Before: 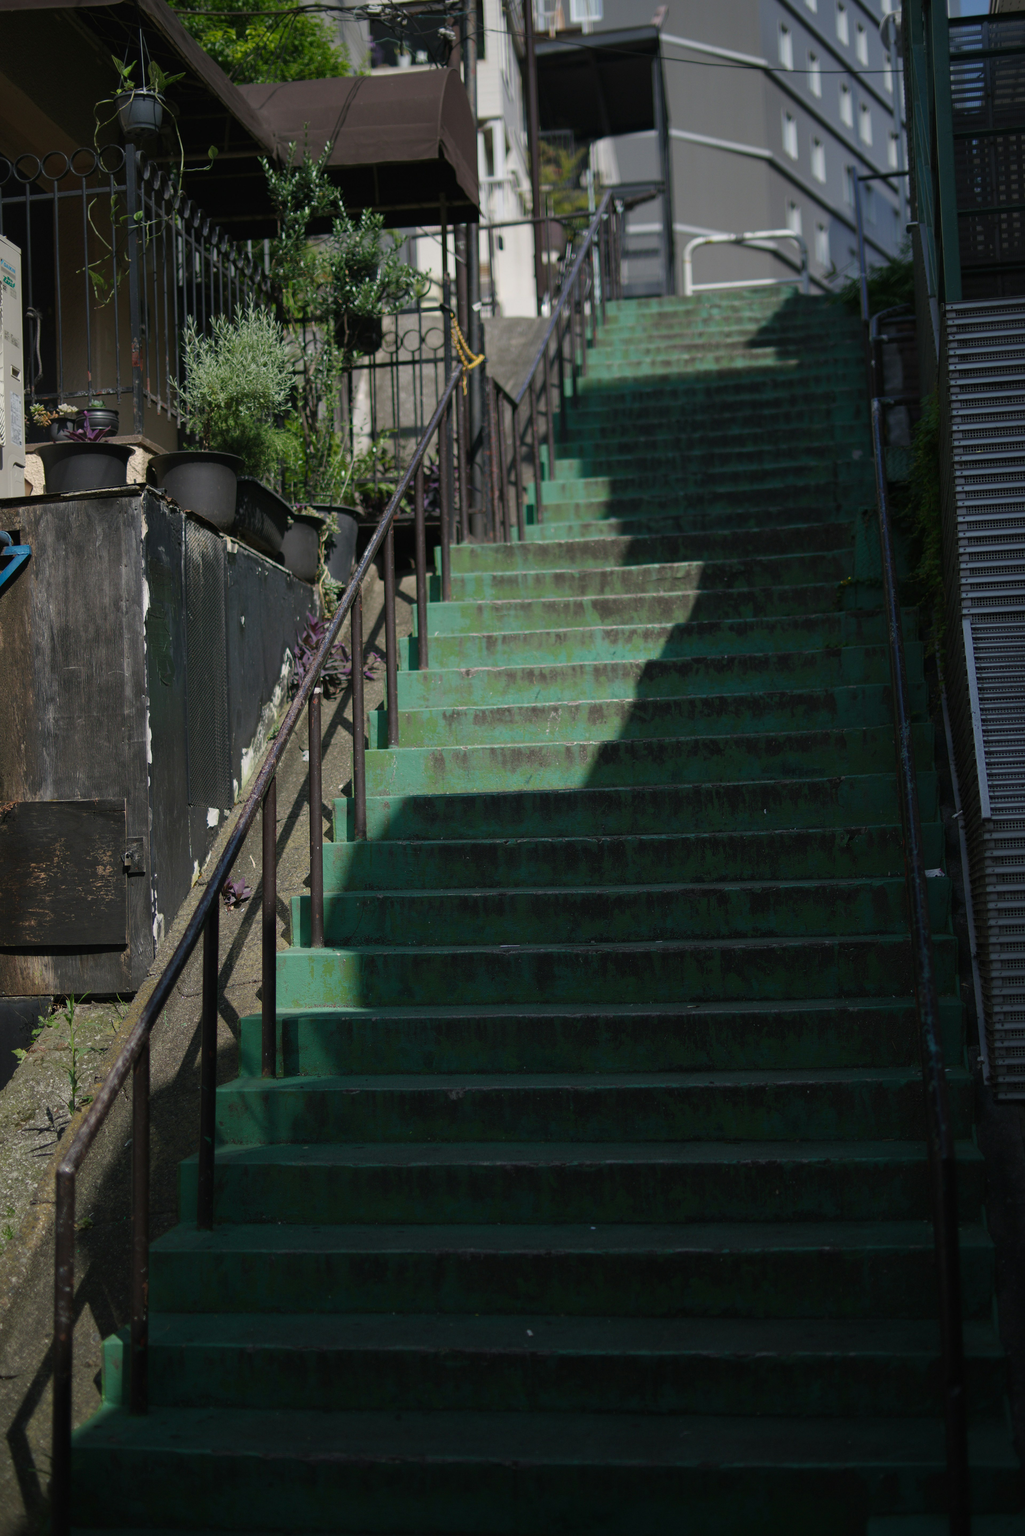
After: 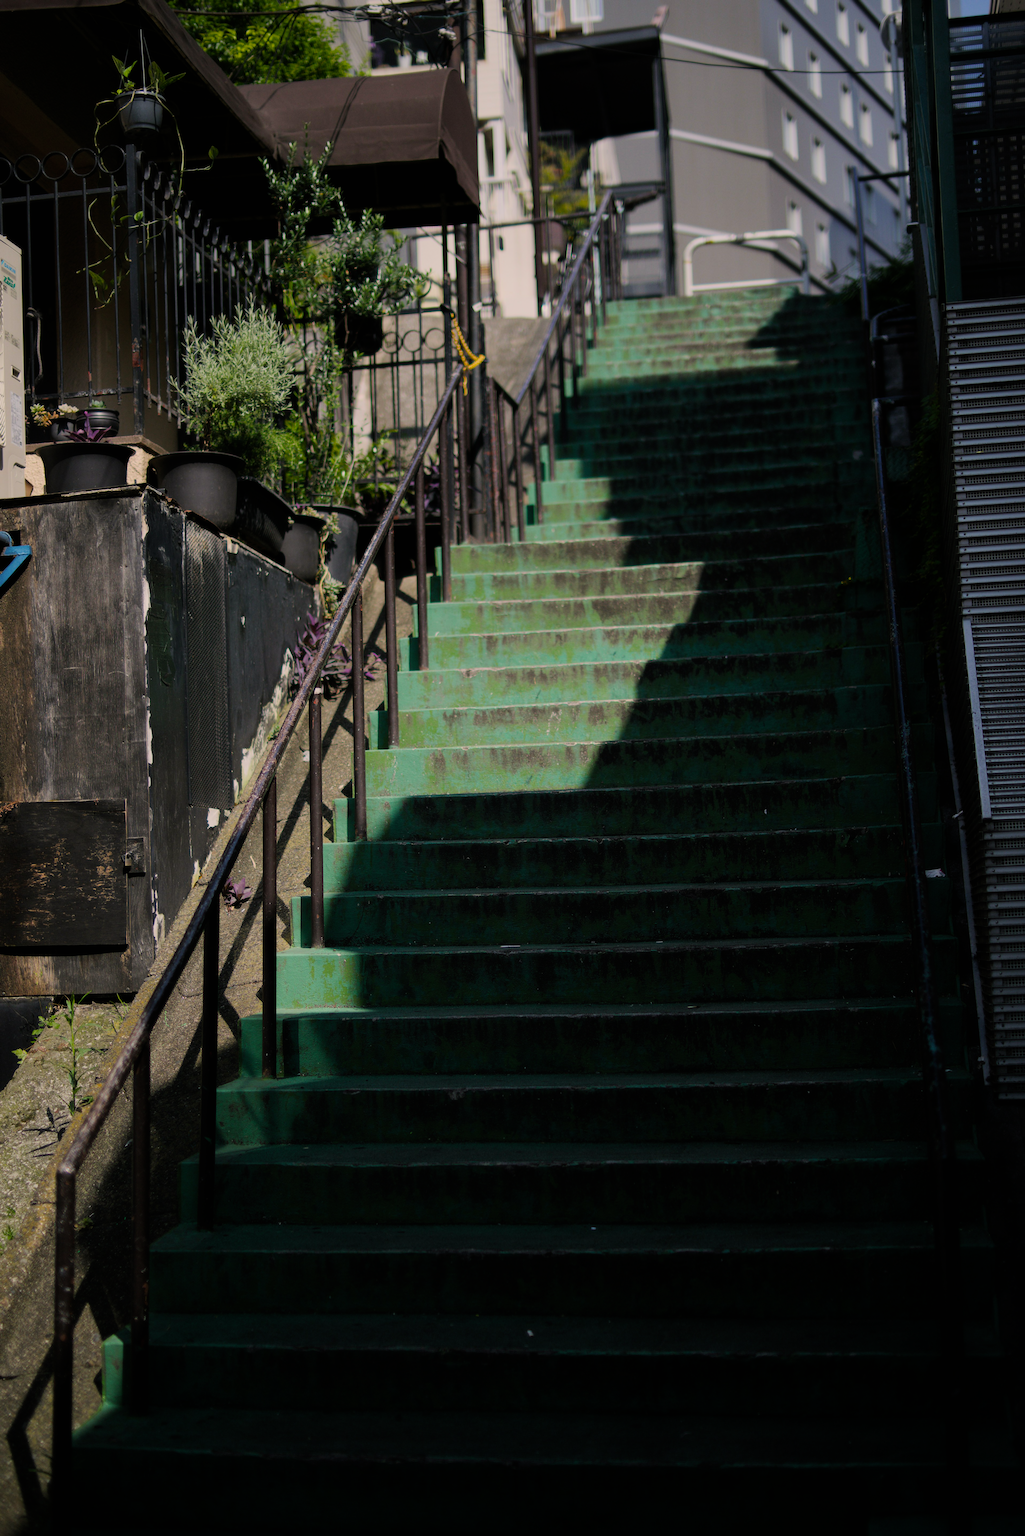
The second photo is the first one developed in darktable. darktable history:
tone equalizer: -8 EV -0.417 EV, -7 EV -0.389 EV, -6 EV -0.333 EV, -5 EV -0.222 EV, -3 EV 0.222 EV, -2 EV 0.333 EV, -1 EV 0.389 EV, +0 EV 0.417 EV, edges refinement/feathering 500, mask exposure compensation -1.57 EV, preserve details no
haze removal: strength -0.1, adaptive false
color balance rgb: perceptual saturation grading › global saturation 25%, global vibrance 20%
filmic rgb: black relative exposure -7.65 EV, white relative exposure 4.56 EV, hardness 3.61
color correction: highlights a* 5.81, highlights b* 4.84
